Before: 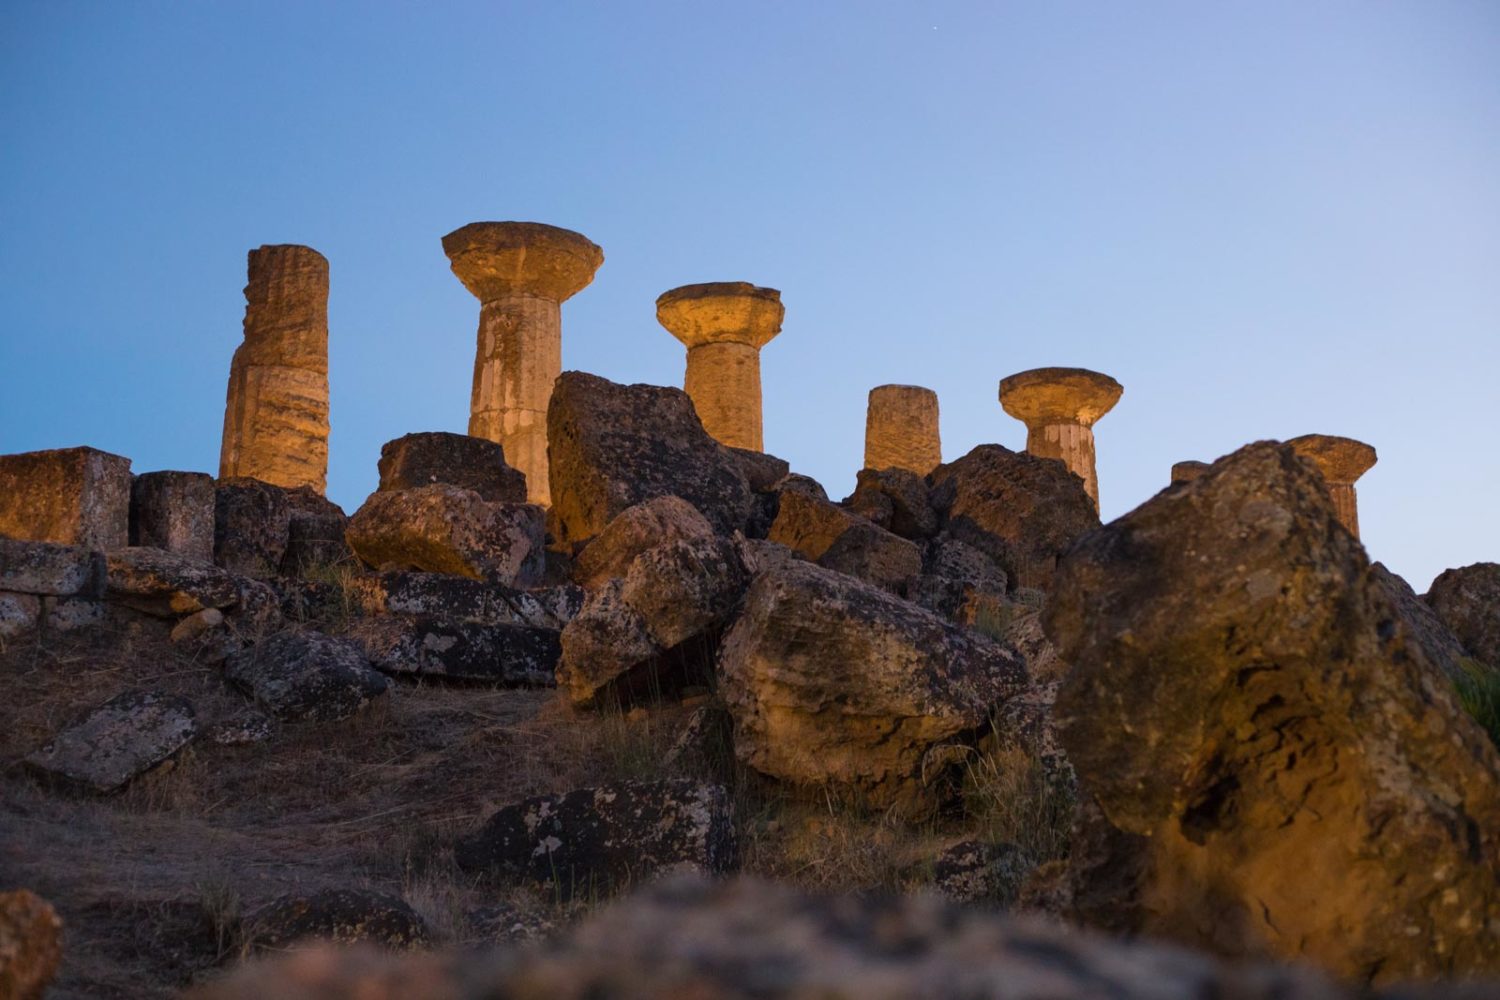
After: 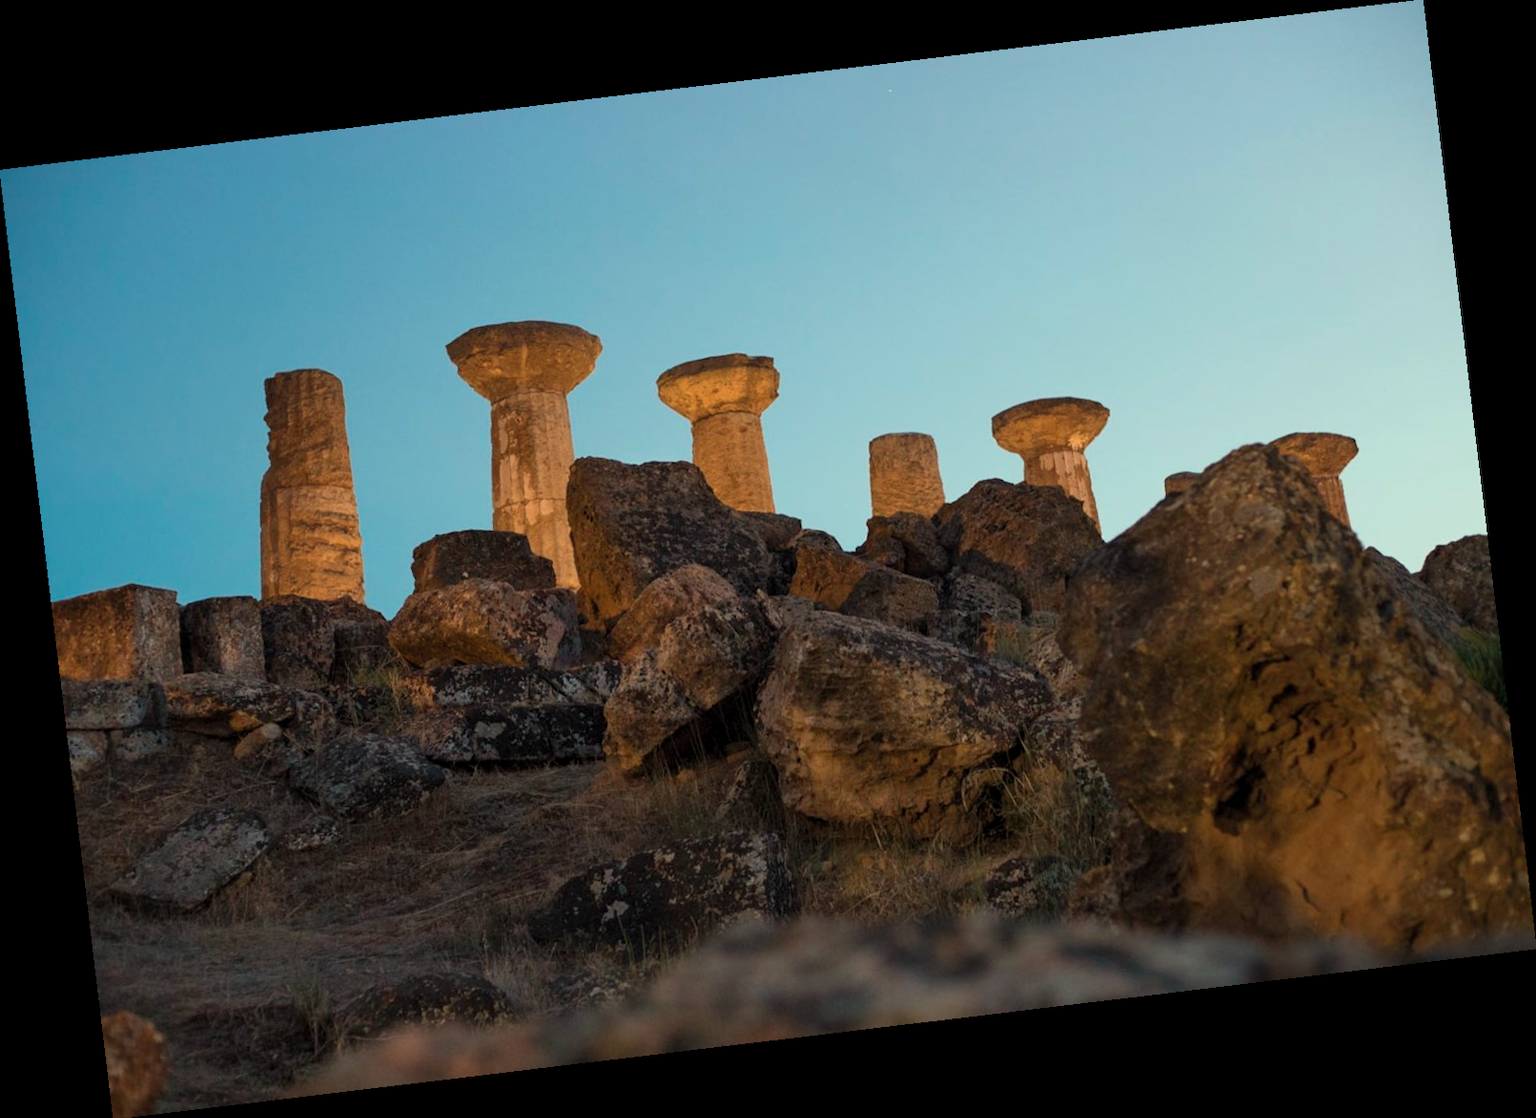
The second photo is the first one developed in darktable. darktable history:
levels: levels [0.016, 0.5, 0.996]
rotate and perspective: rotation -6.83°, automatic cropping off
white balance: red 1.08, blue 0.791
color correction: highlights a* -11.71, highlights b* -15.58
